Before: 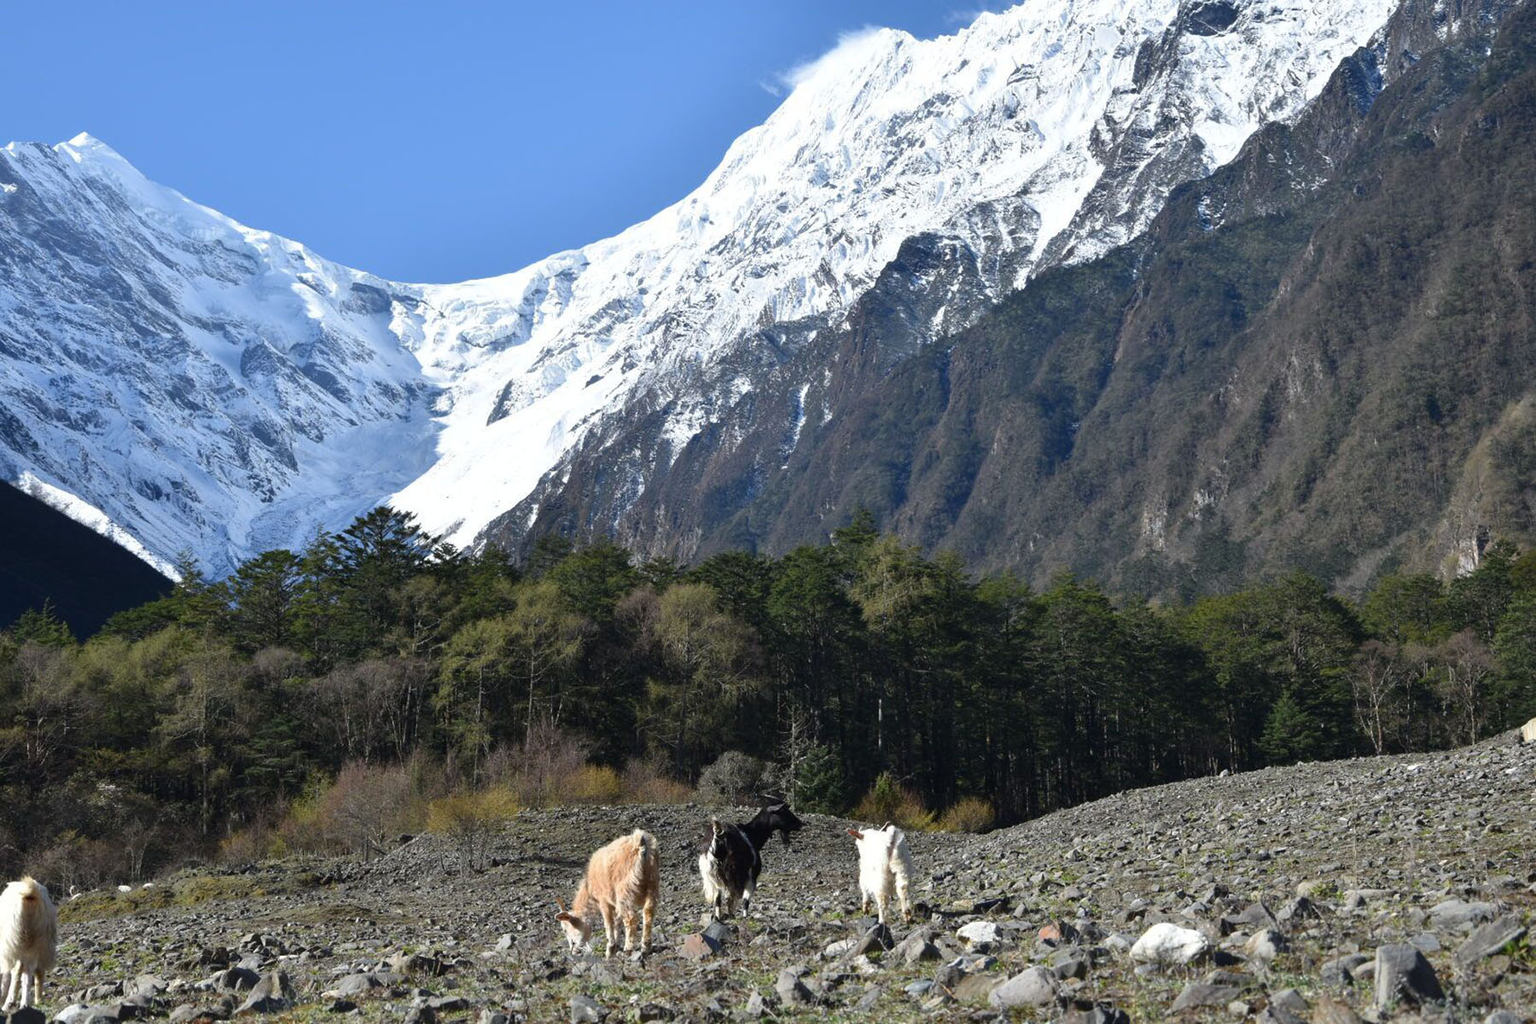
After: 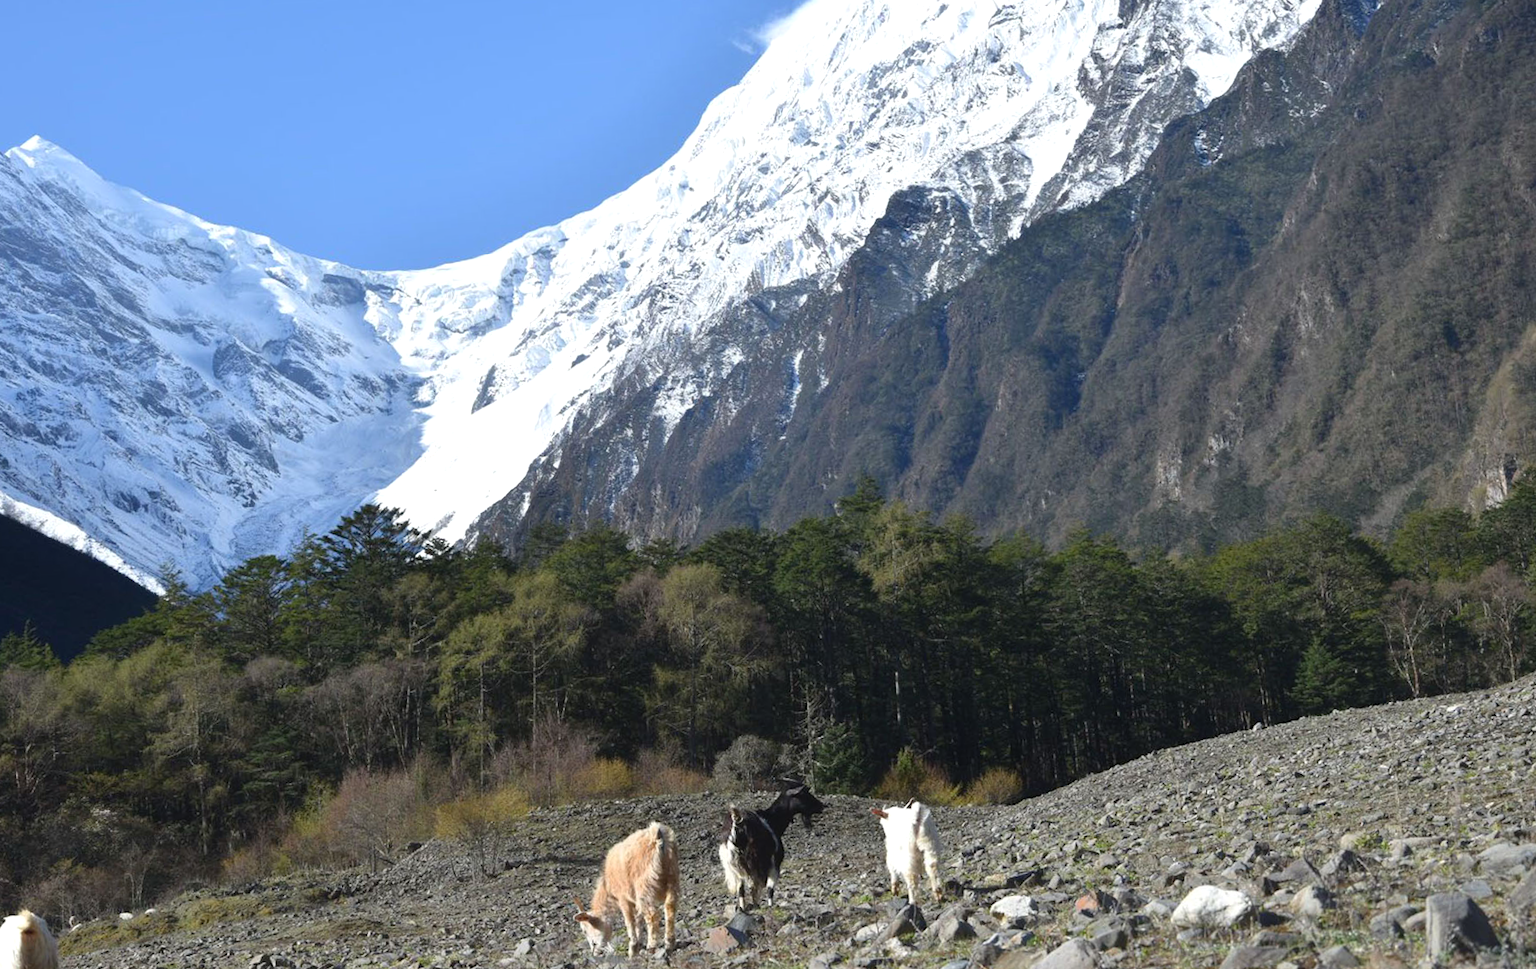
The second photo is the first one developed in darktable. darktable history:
contrast equalizer: octaves 7, y [[0.6 ×6], [0.55 ×6], [0 ×6], [0 ×6], [0 ×6]], mix -0.3
rotate and perspective: rotation -3.52°, crop left 0.036, crop right 0.964, crop top 0.081, crop bottom 0.919
exposure: exposure 0.217 EV, compensate highlight preservation false
